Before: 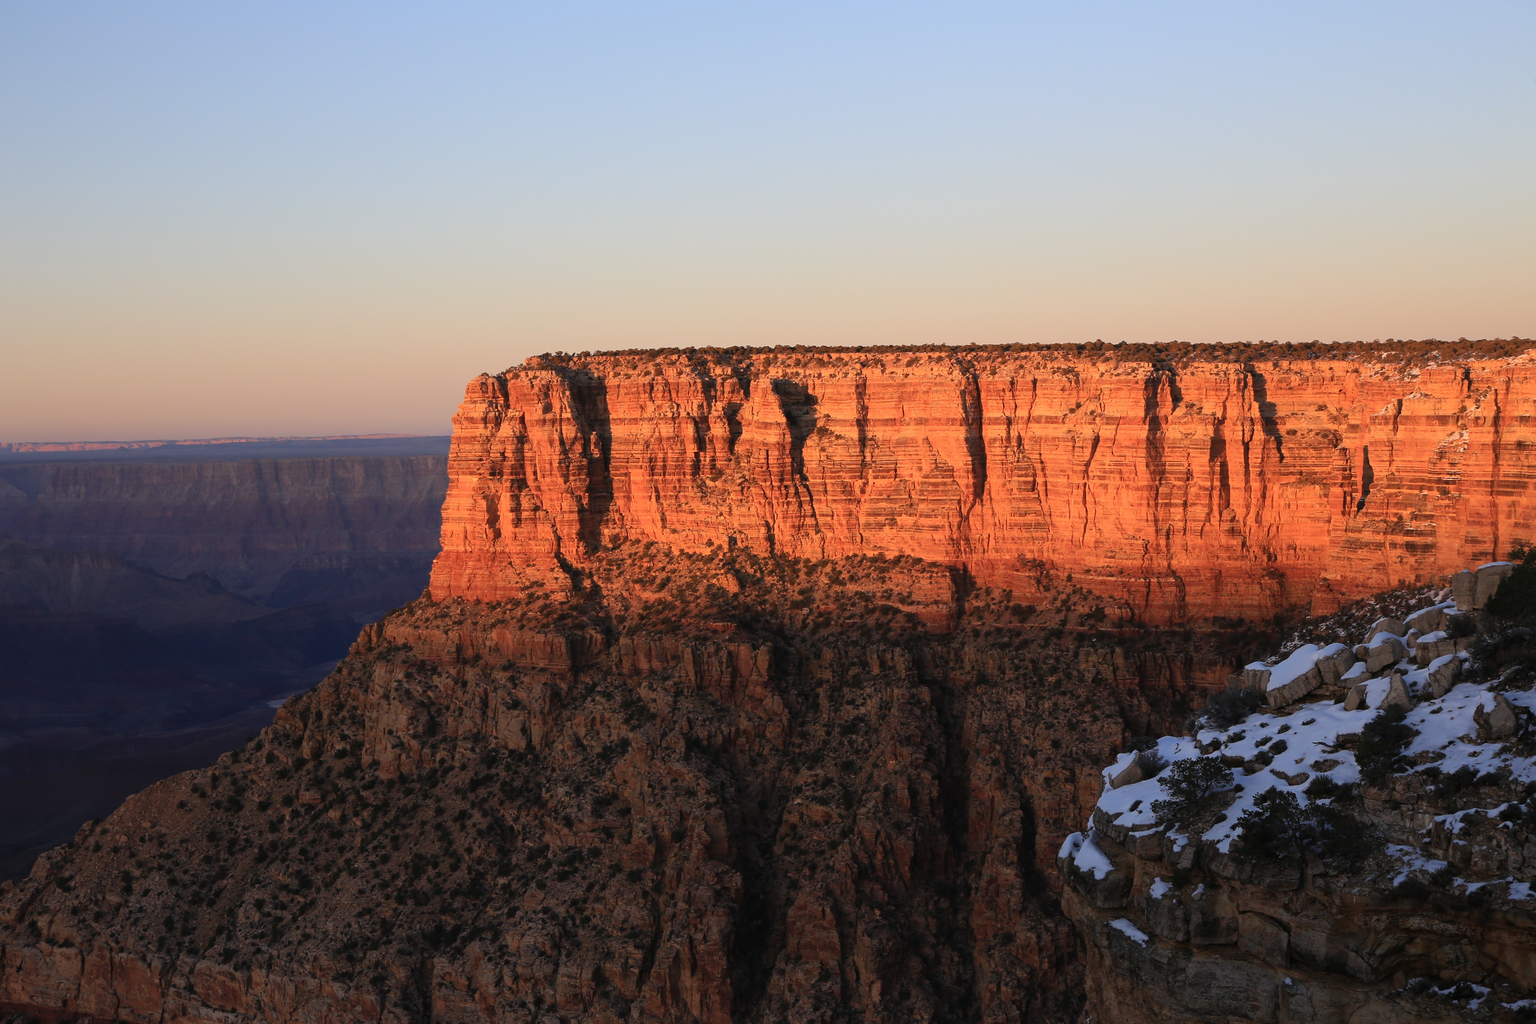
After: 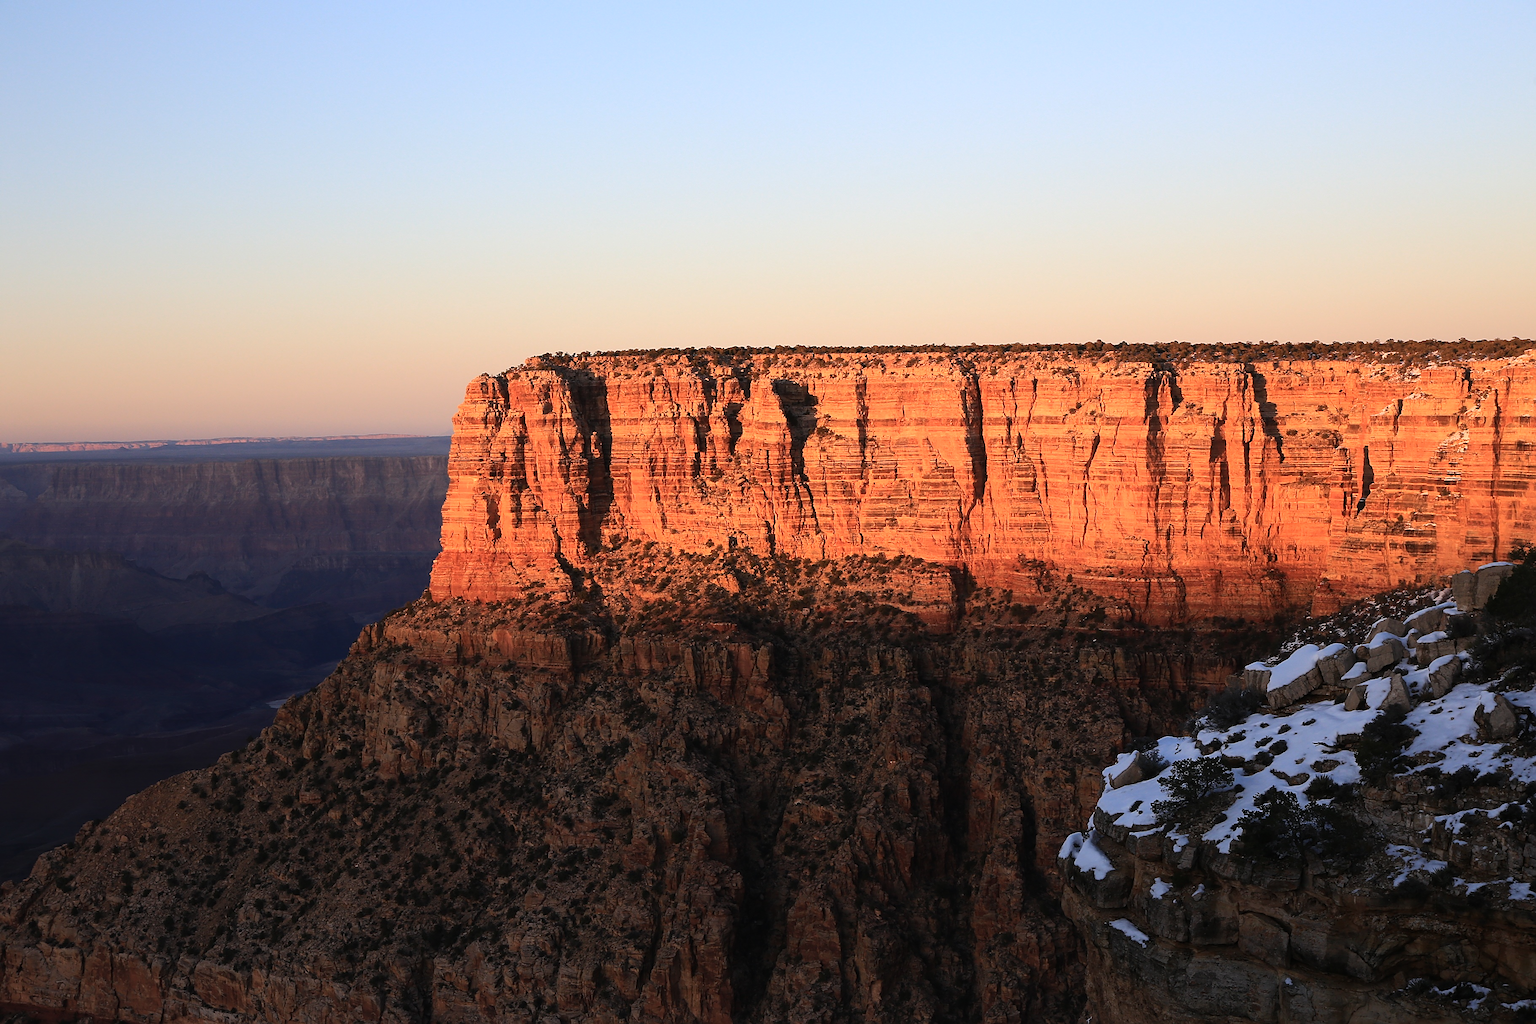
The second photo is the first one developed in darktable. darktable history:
exposure: compensate exposure bias true, compensate highlight preservation false
tone equalizer: -8 EV -0.395 EV, -7 EV -0.413 EV, -6 EV -0.343 EV, -5 EV -0.261 EV, -3 EV 0.253 EV, -2 EV 0.343 EV, -1 EV 0.408 EV, +0 EV 0.436 EV, edges refinement/feathering 500, mask exposure compensation -1.57 EV, preserve details no
sharpen: on, module defaults
